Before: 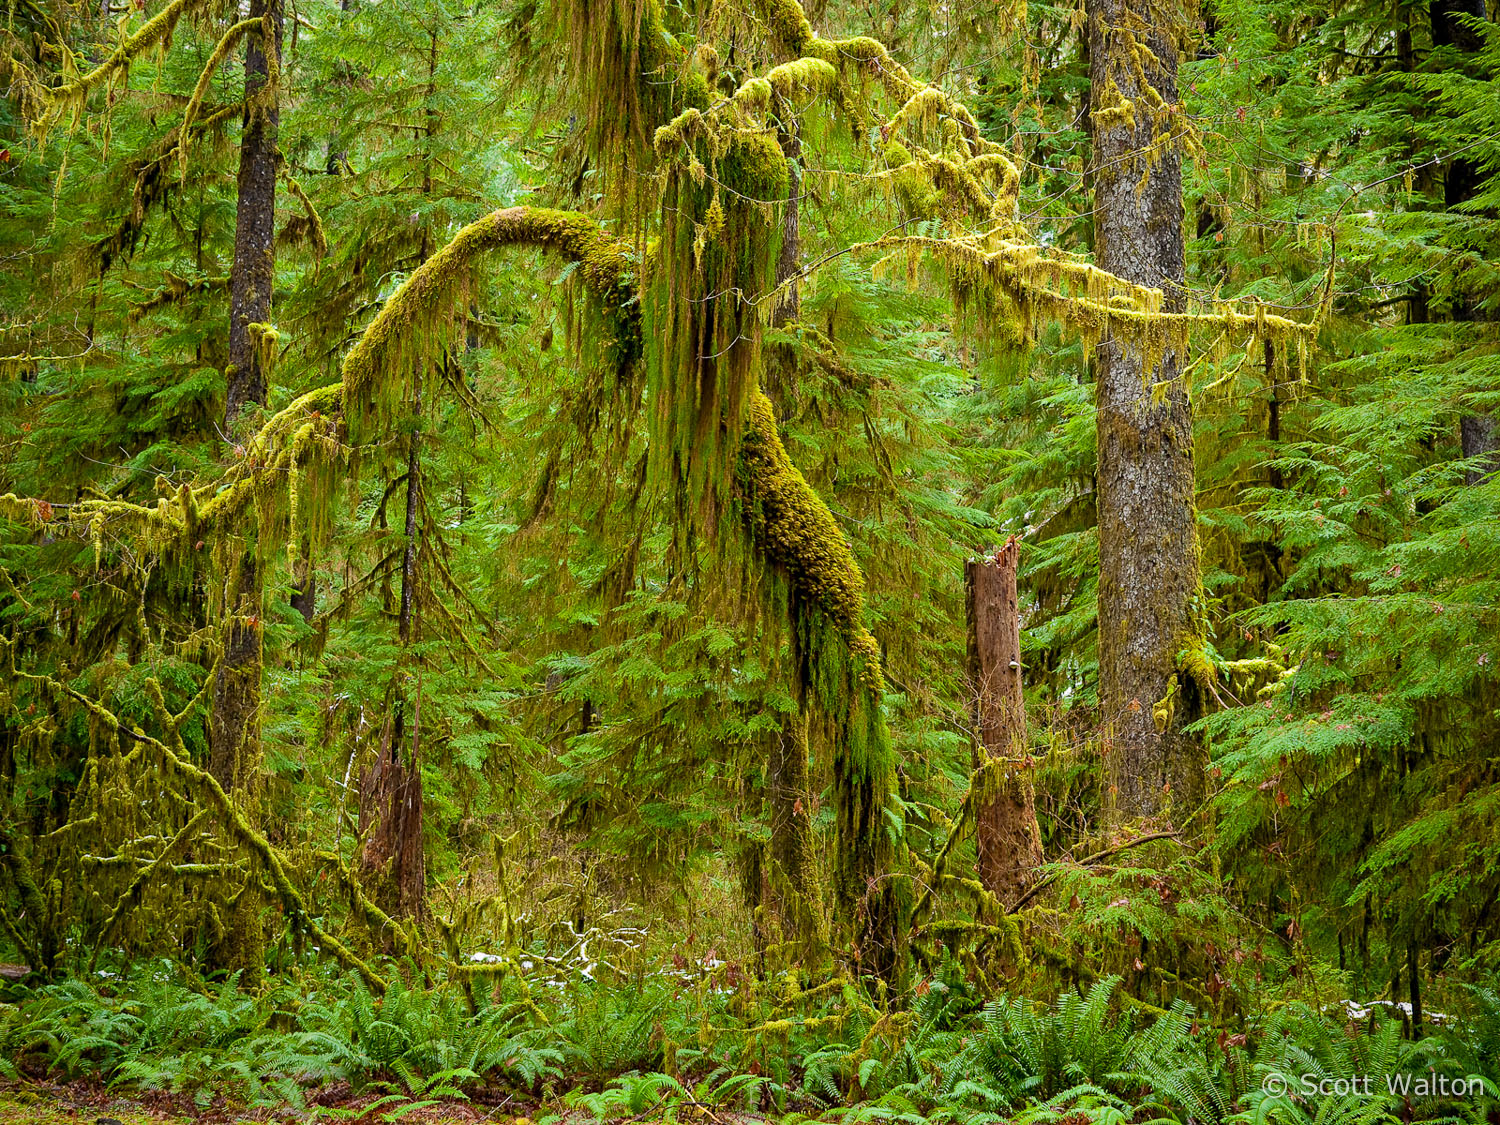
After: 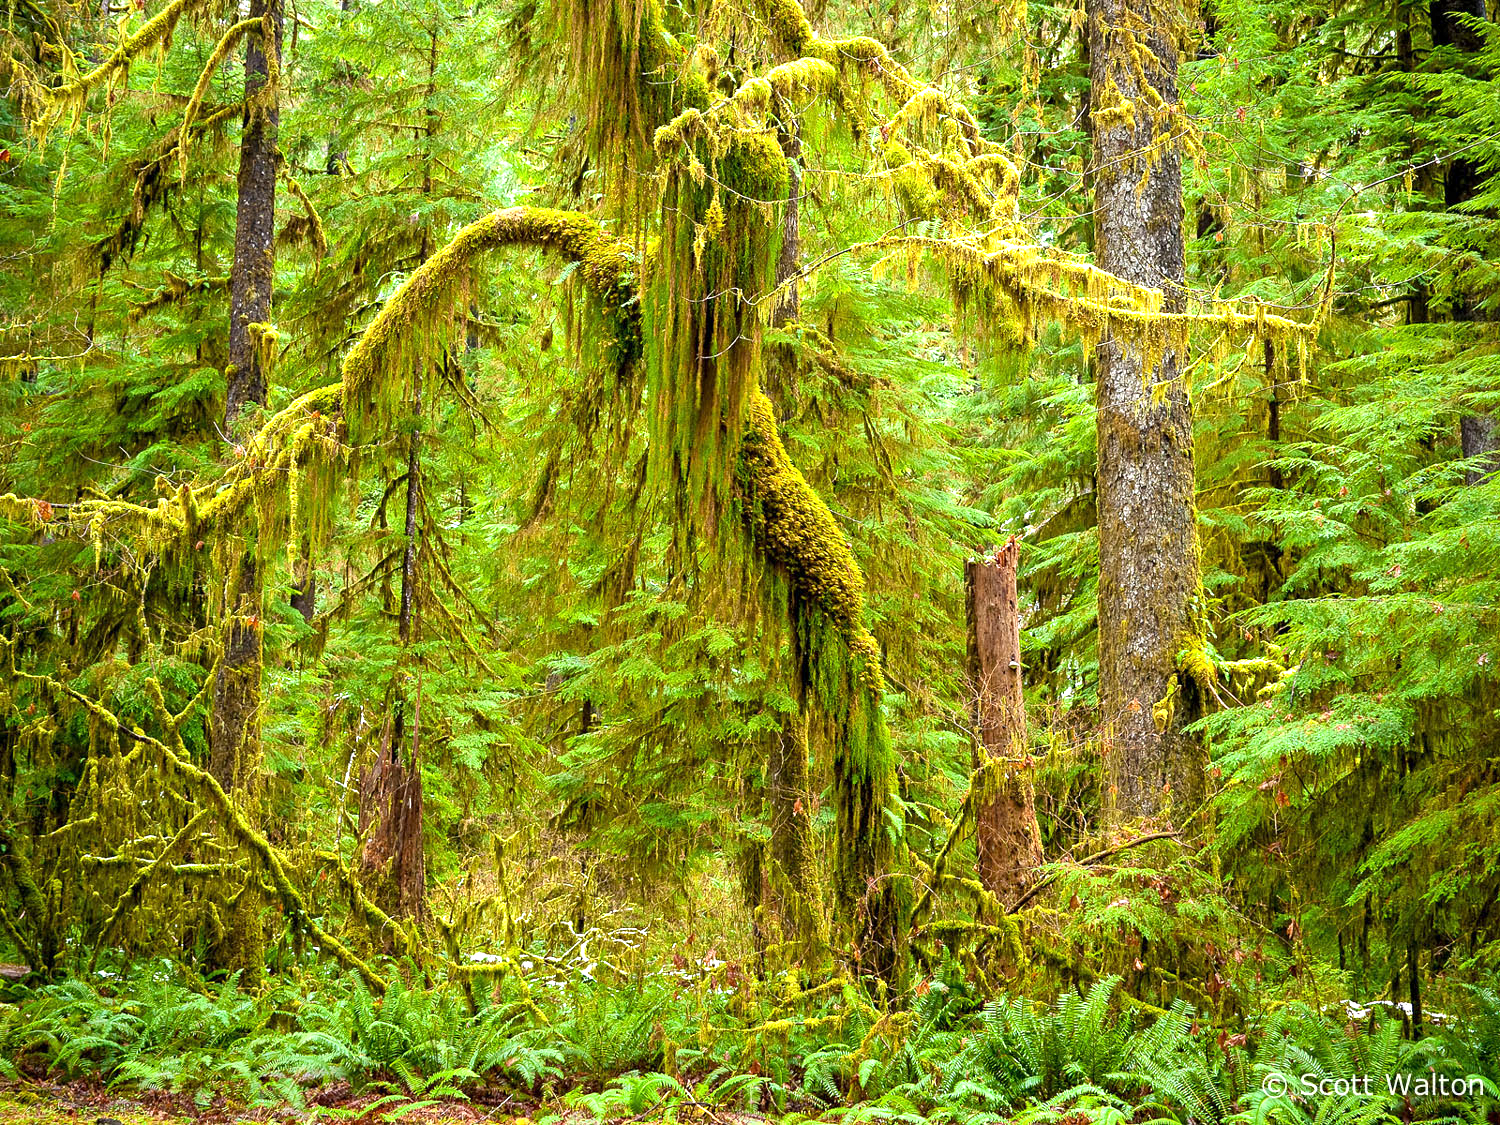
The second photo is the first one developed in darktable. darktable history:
exposure: exposure 0.935 EV, compensate highlight preservation false
